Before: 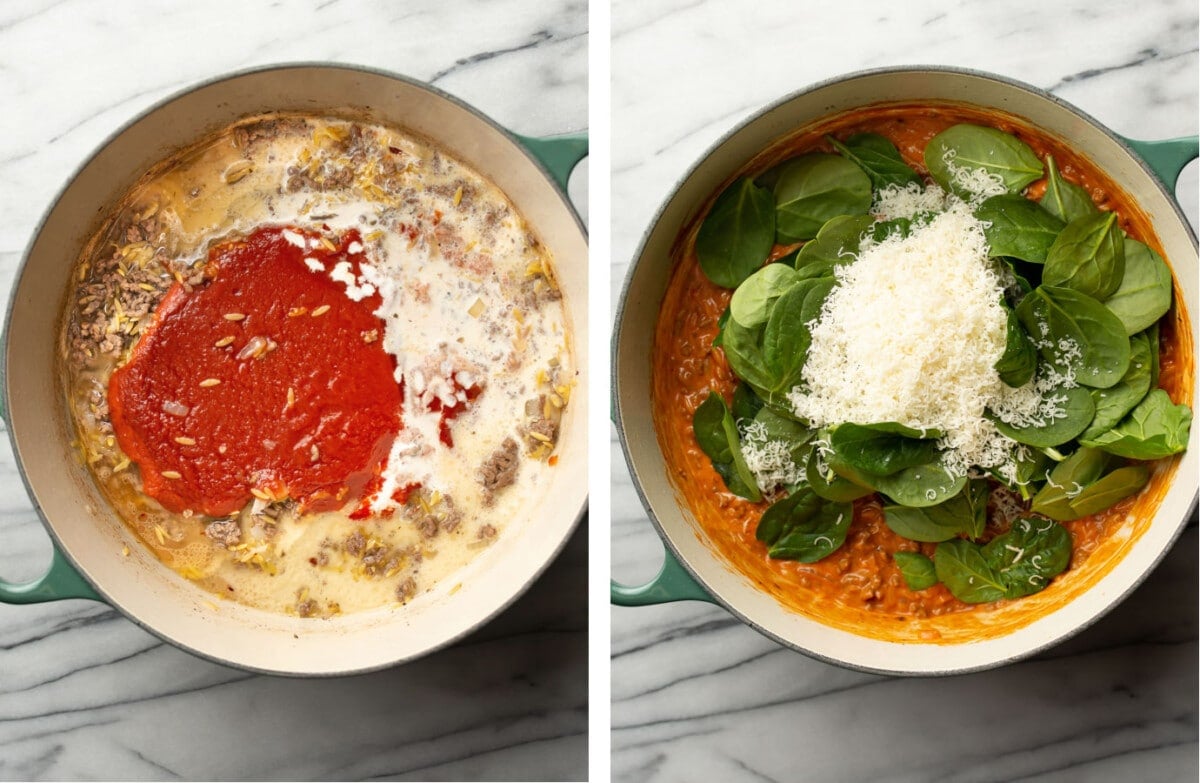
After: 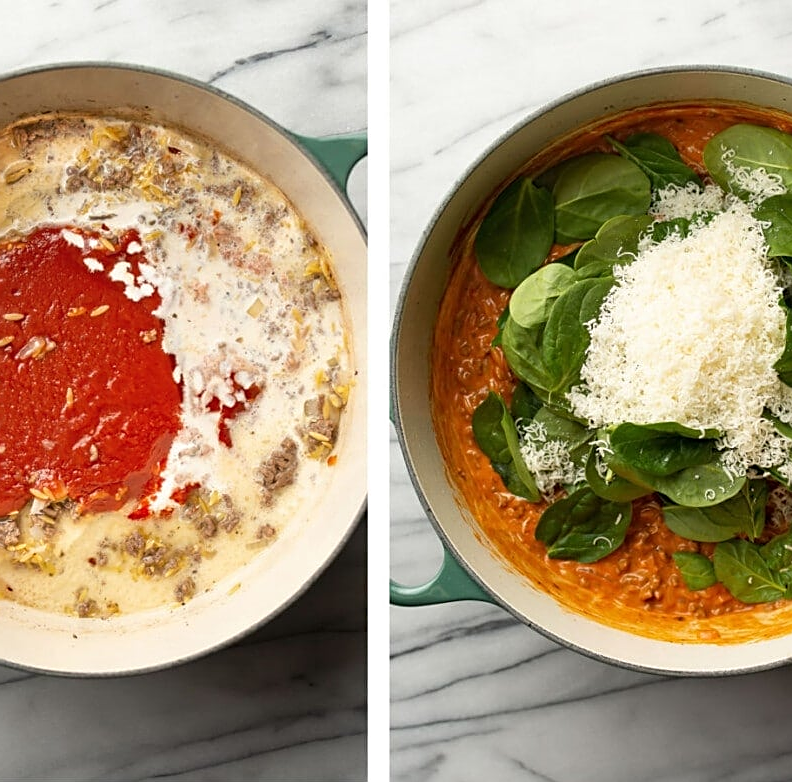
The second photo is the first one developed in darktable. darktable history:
sharpen: on, module defaults
crop and rotate: left 18.442%, right 15.508%
